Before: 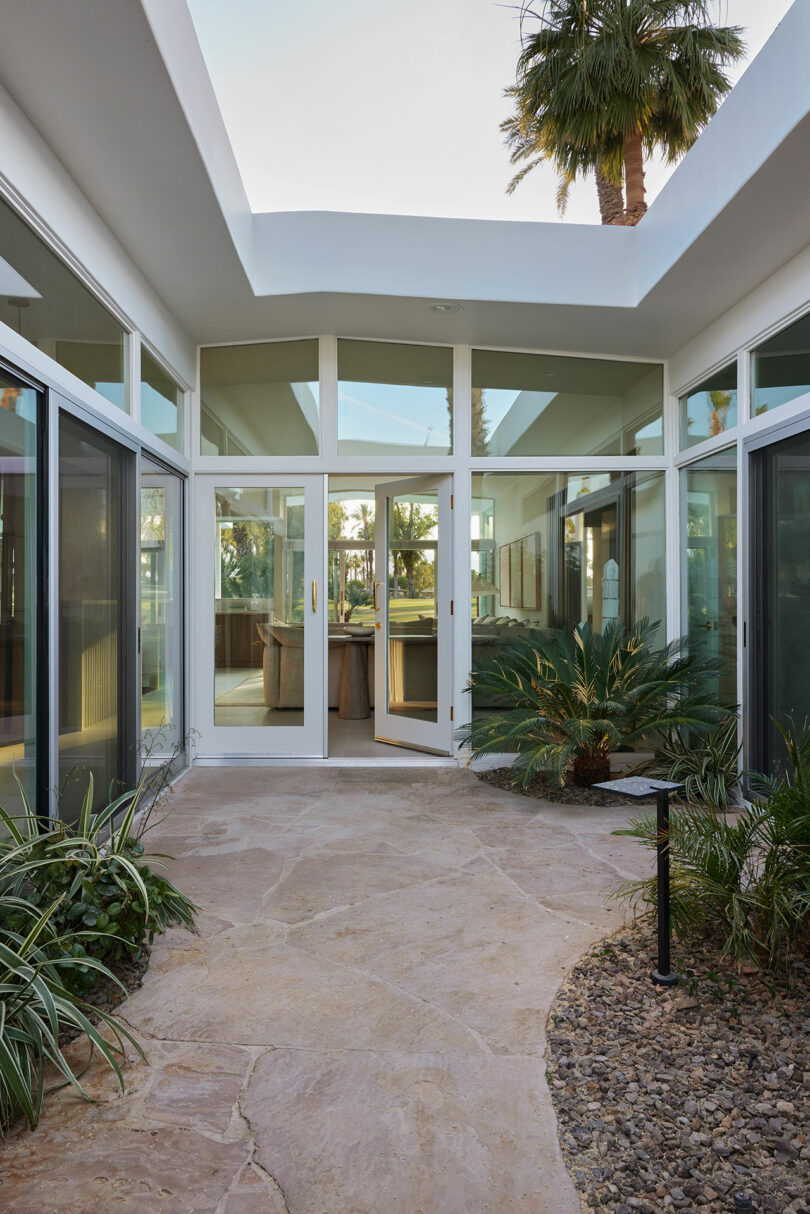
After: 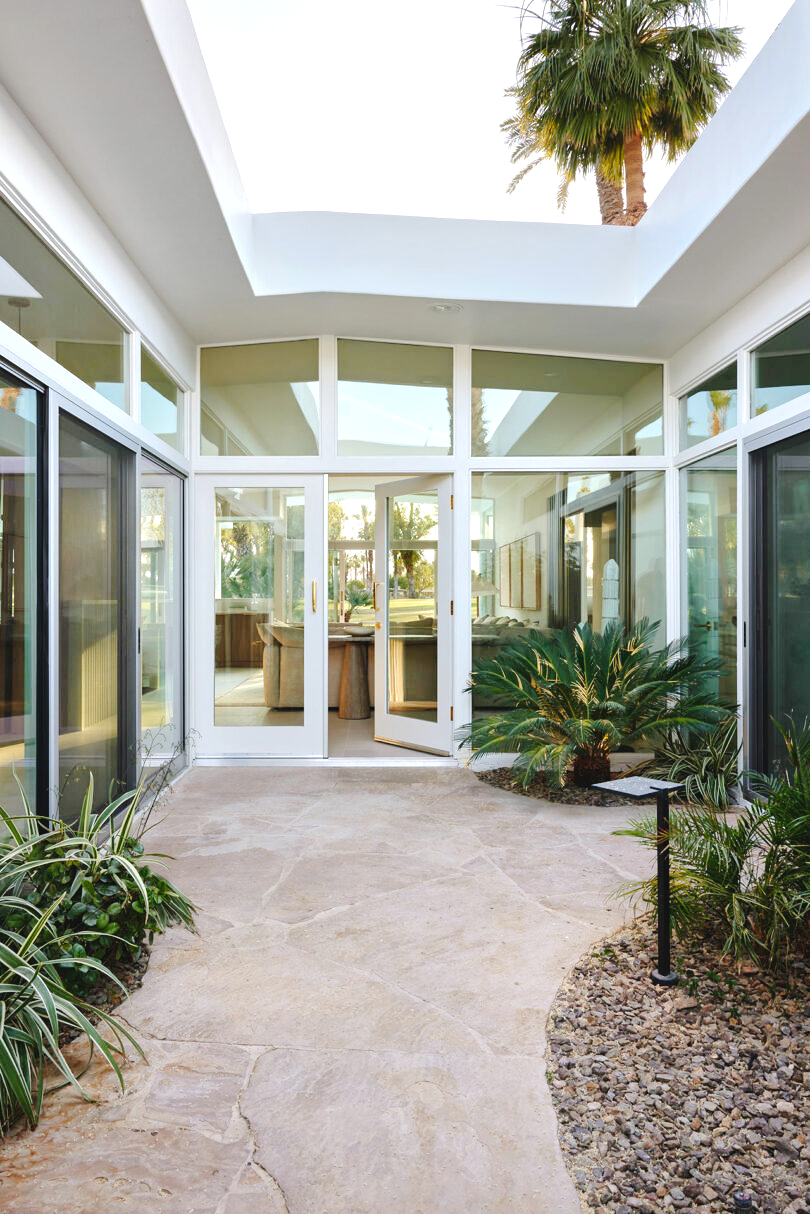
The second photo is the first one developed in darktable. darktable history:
exposure: black level correction 0, exposure 0.7 EV, compensate exposure bias true, compensate highlight preservation false
shadows and highlights: shadows 25, highlights -25
tone curve: curves: ch0 [(0, 0) (0.003, 0.034) (0.011, 0.038) (0.025, 0.046) (0.044, 0.054) (0.069, 0.06) (0.1, 0.079) (0.136, 0.114) (0.177, 0.151) (0.224, 0.213) (0.277, 0.293) (0.335, 0.385) (0.399, 0.482) (0.468, 0.578) (0.543, 0.655) (0.623, 0.724) (0.709, 0.786) (0.801, 0.854) (0.898, 0.922) (1, 1)], preserve colors none
